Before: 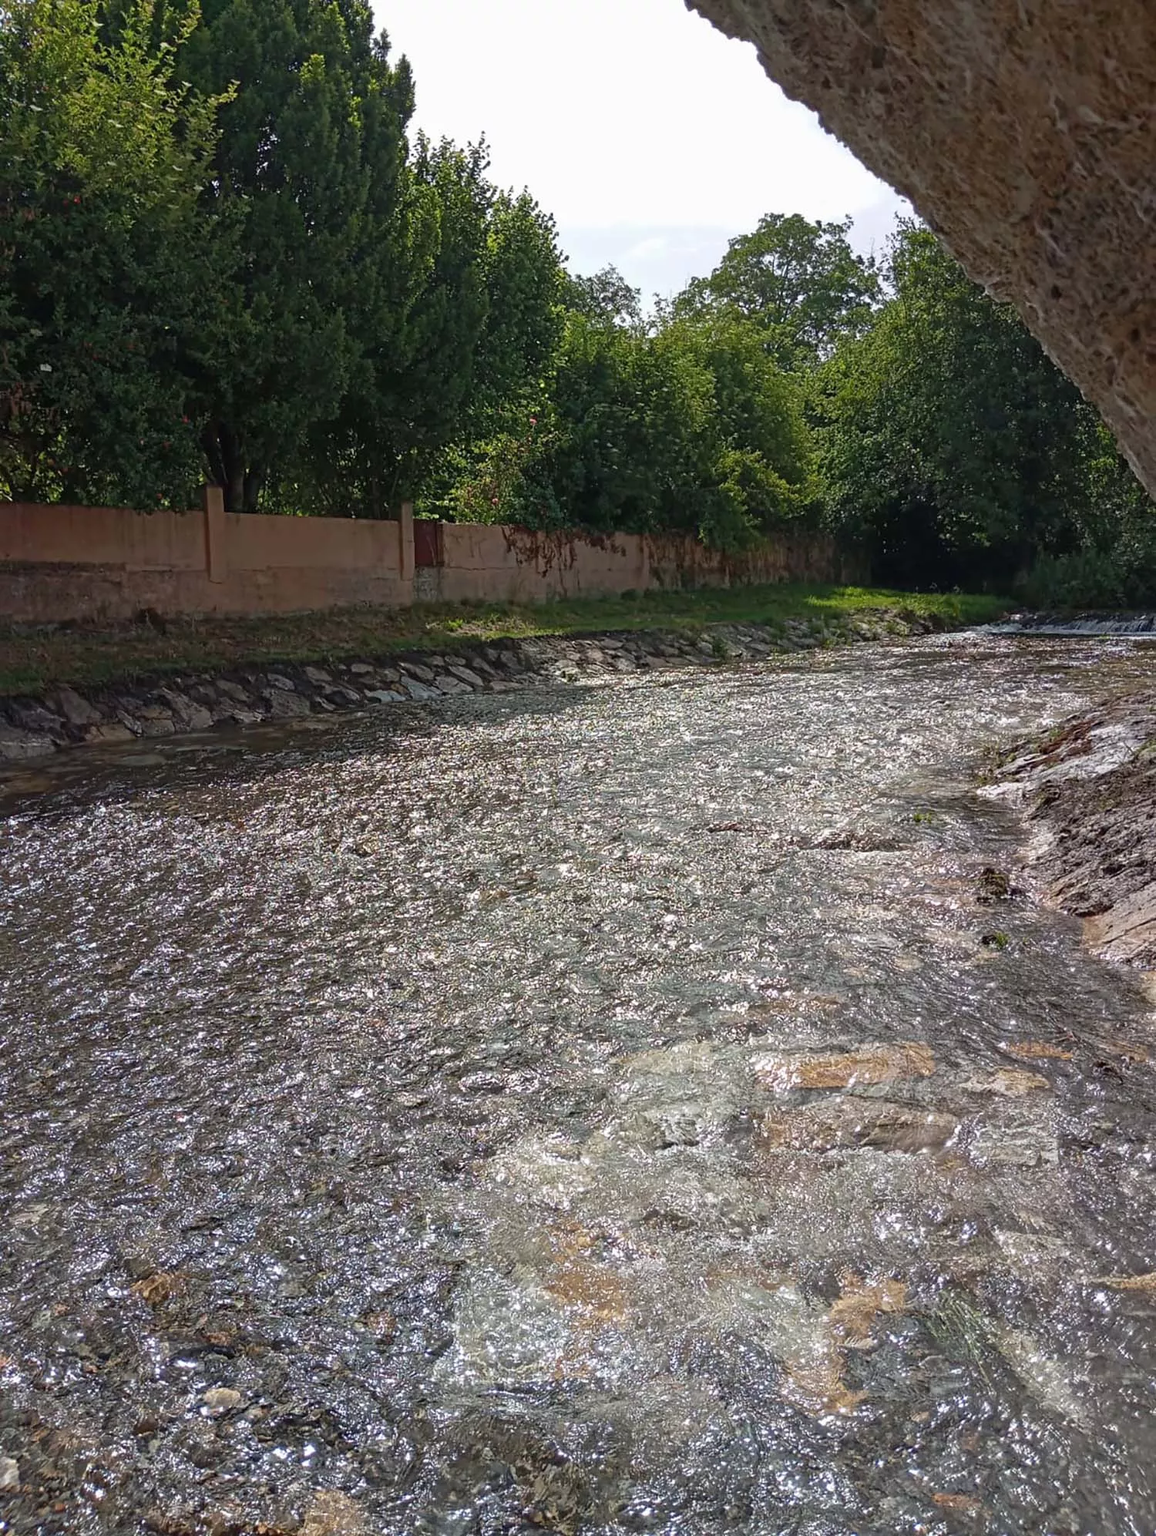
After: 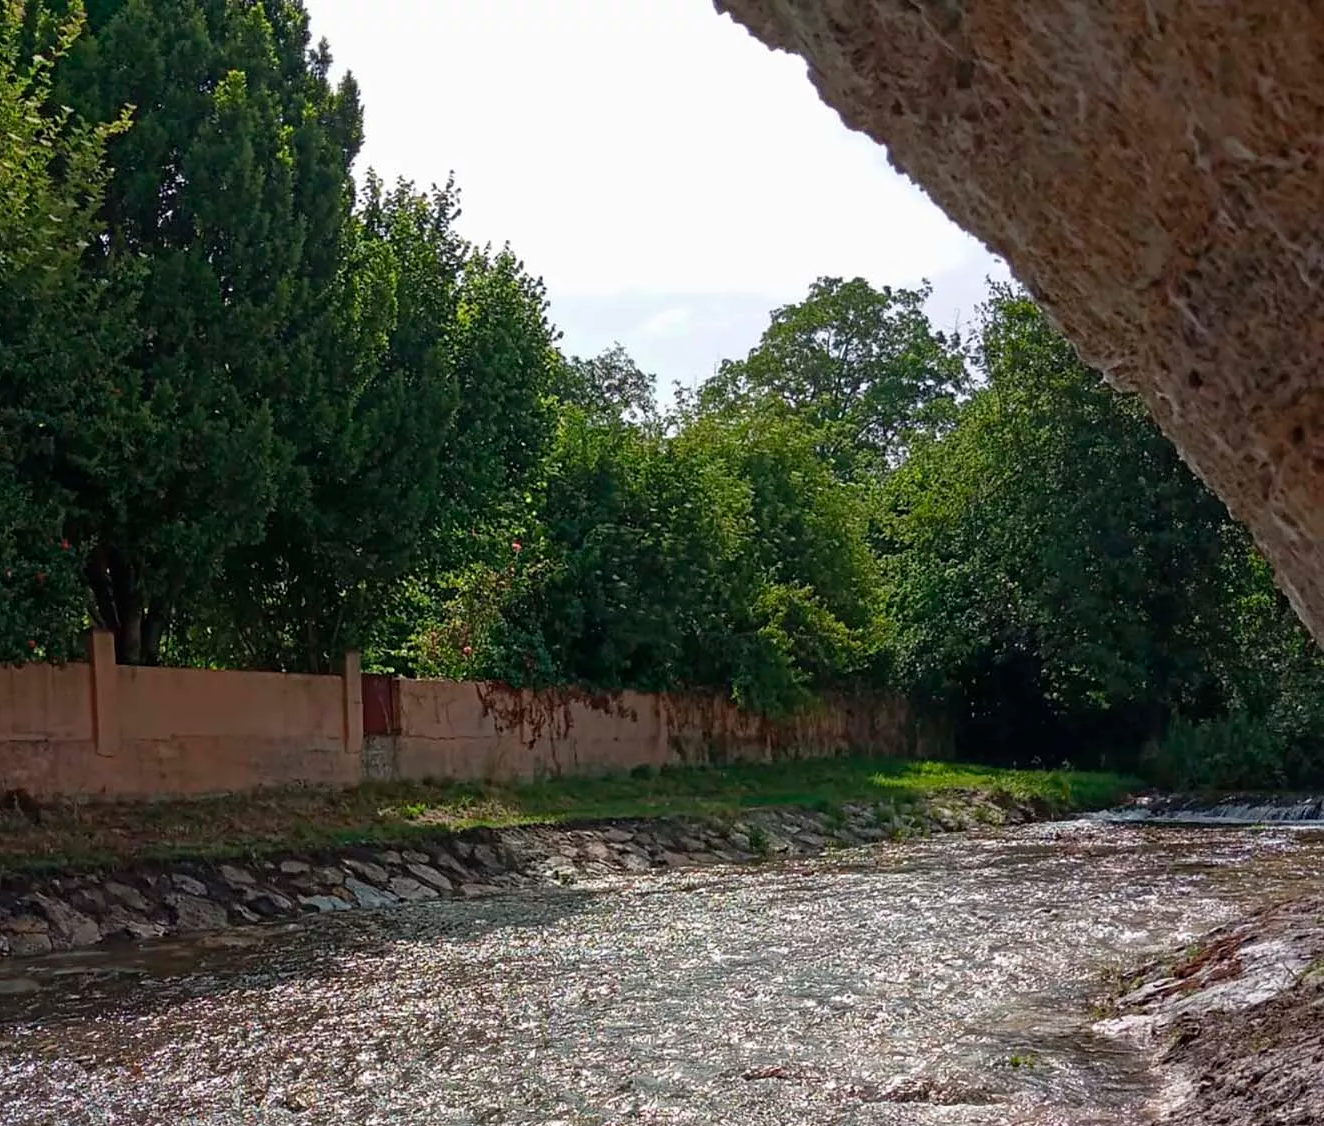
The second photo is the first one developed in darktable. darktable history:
crop and rotate: left 11.73%, bottom 43.497%
